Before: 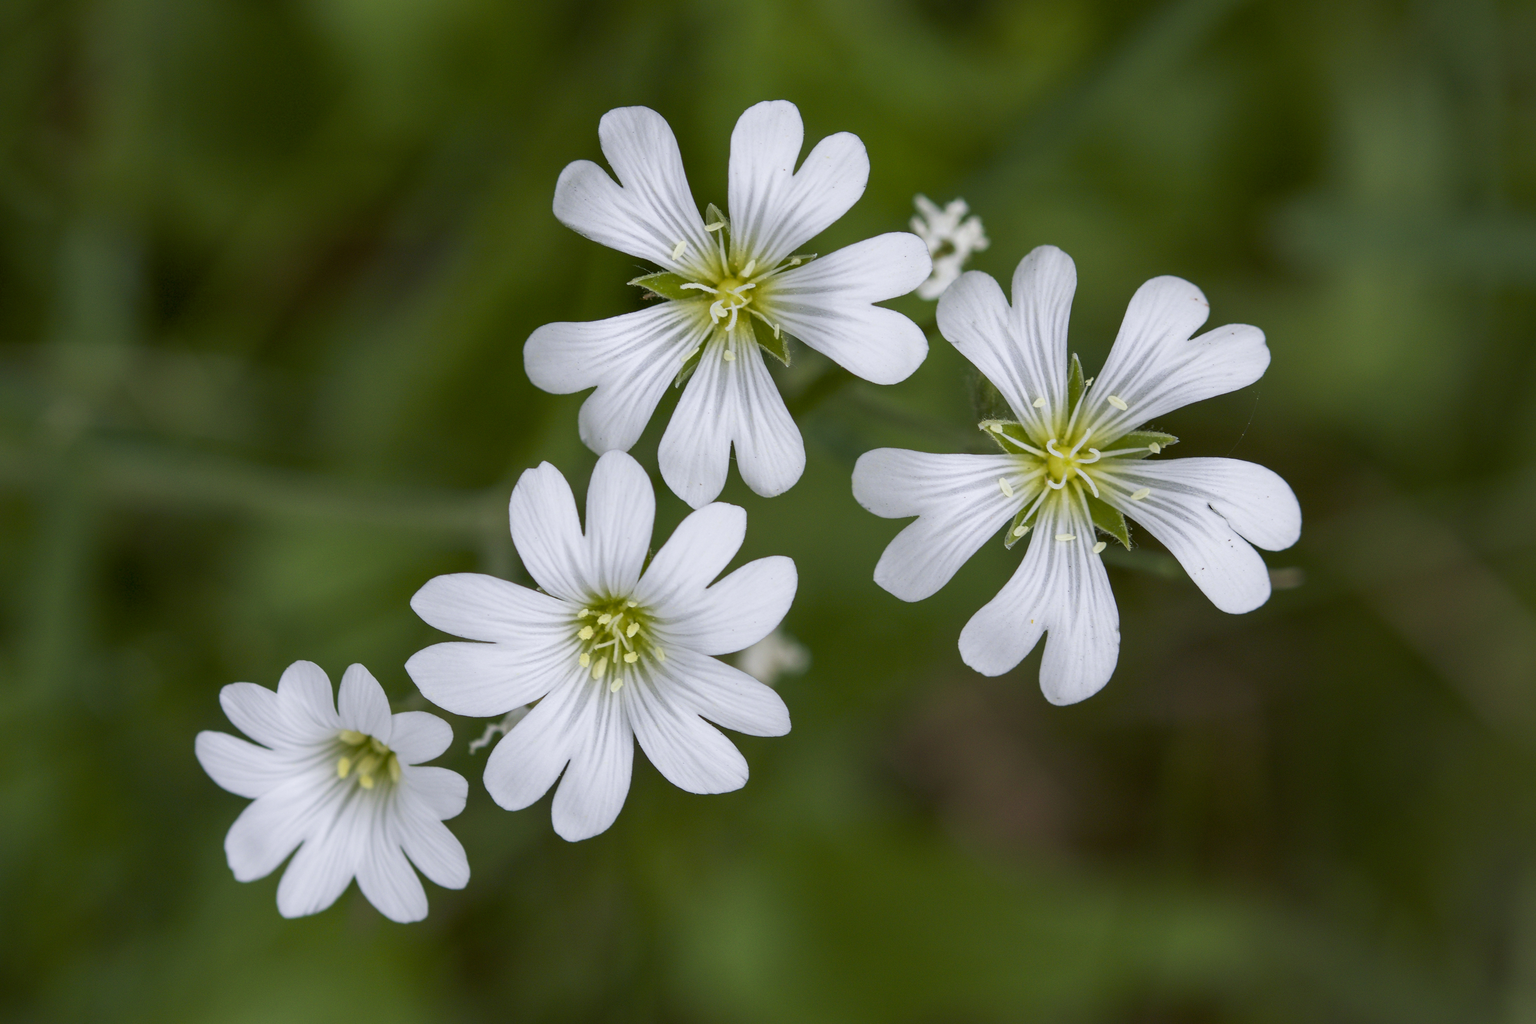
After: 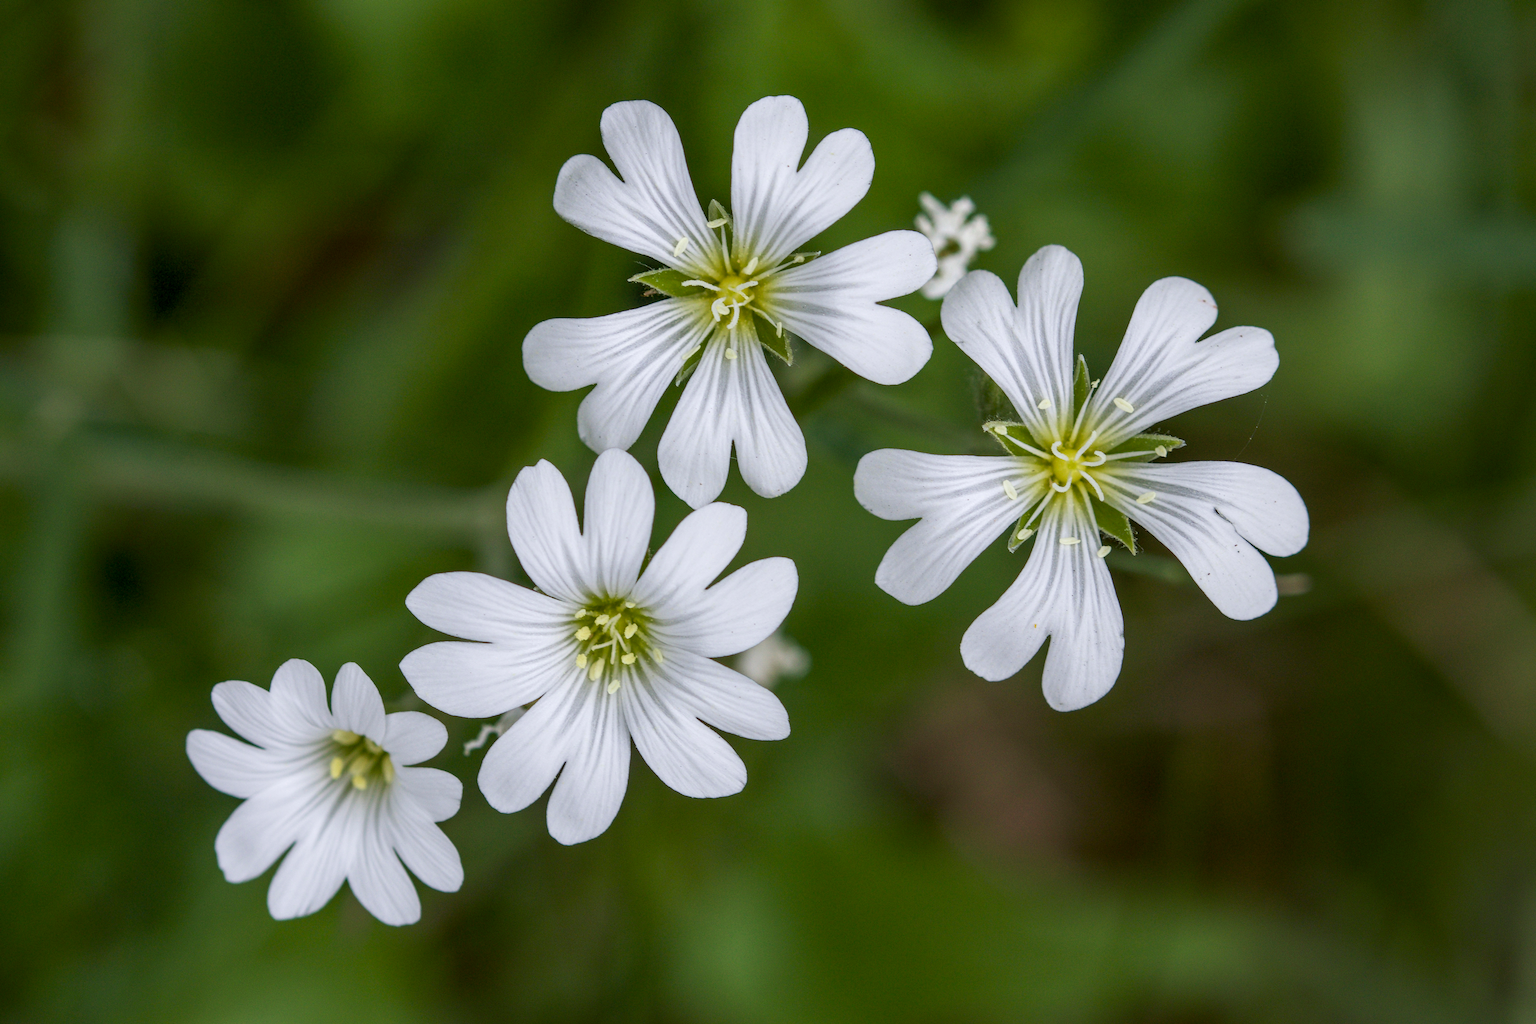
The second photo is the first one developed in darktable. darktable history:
crop and rotate: angle -0.5°
local contrast: on, module defaults
